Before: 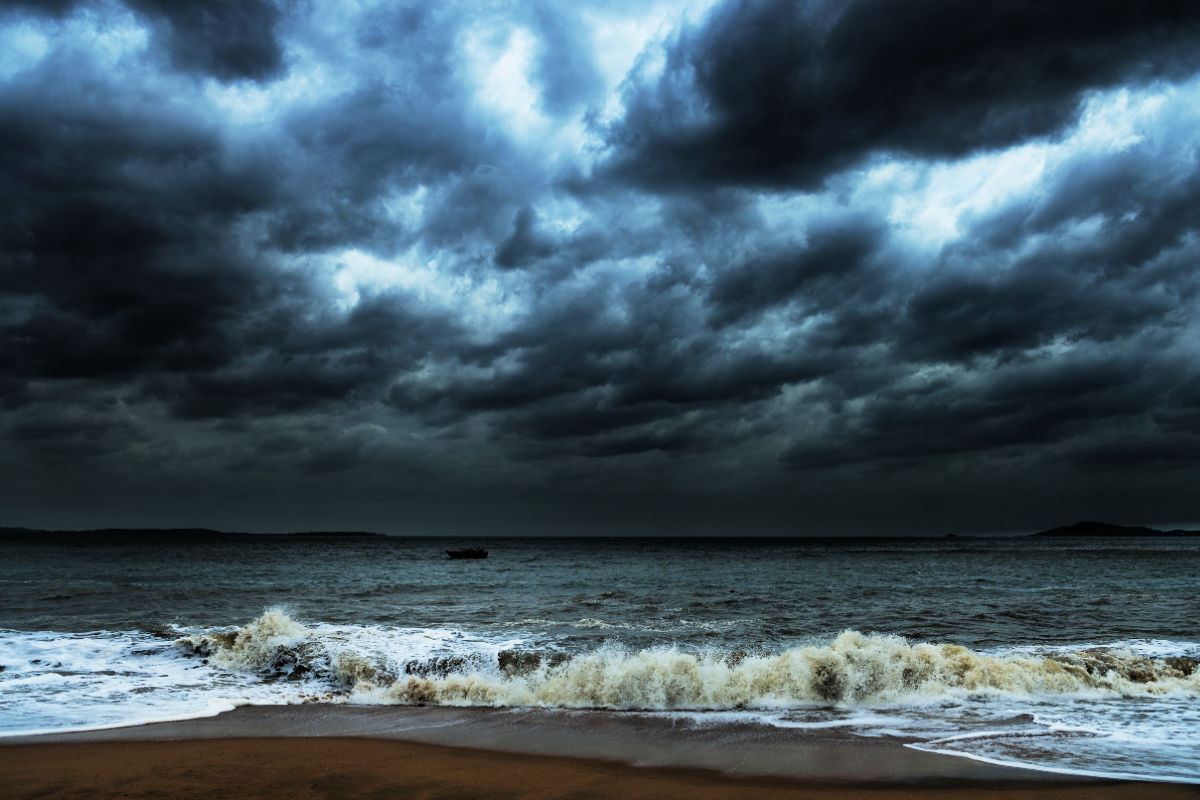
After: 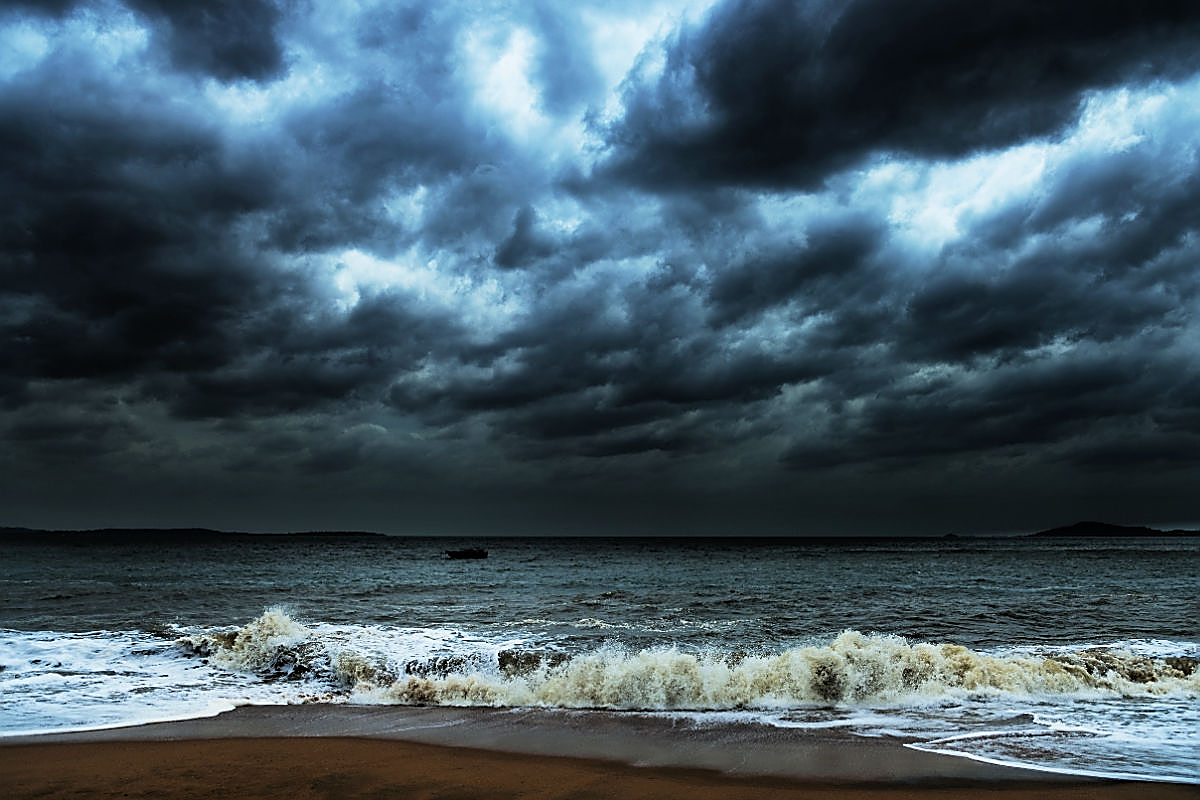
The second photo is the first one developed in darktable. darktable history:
sharpen: radius 1.414, amount 1.244, threshold 0.737
